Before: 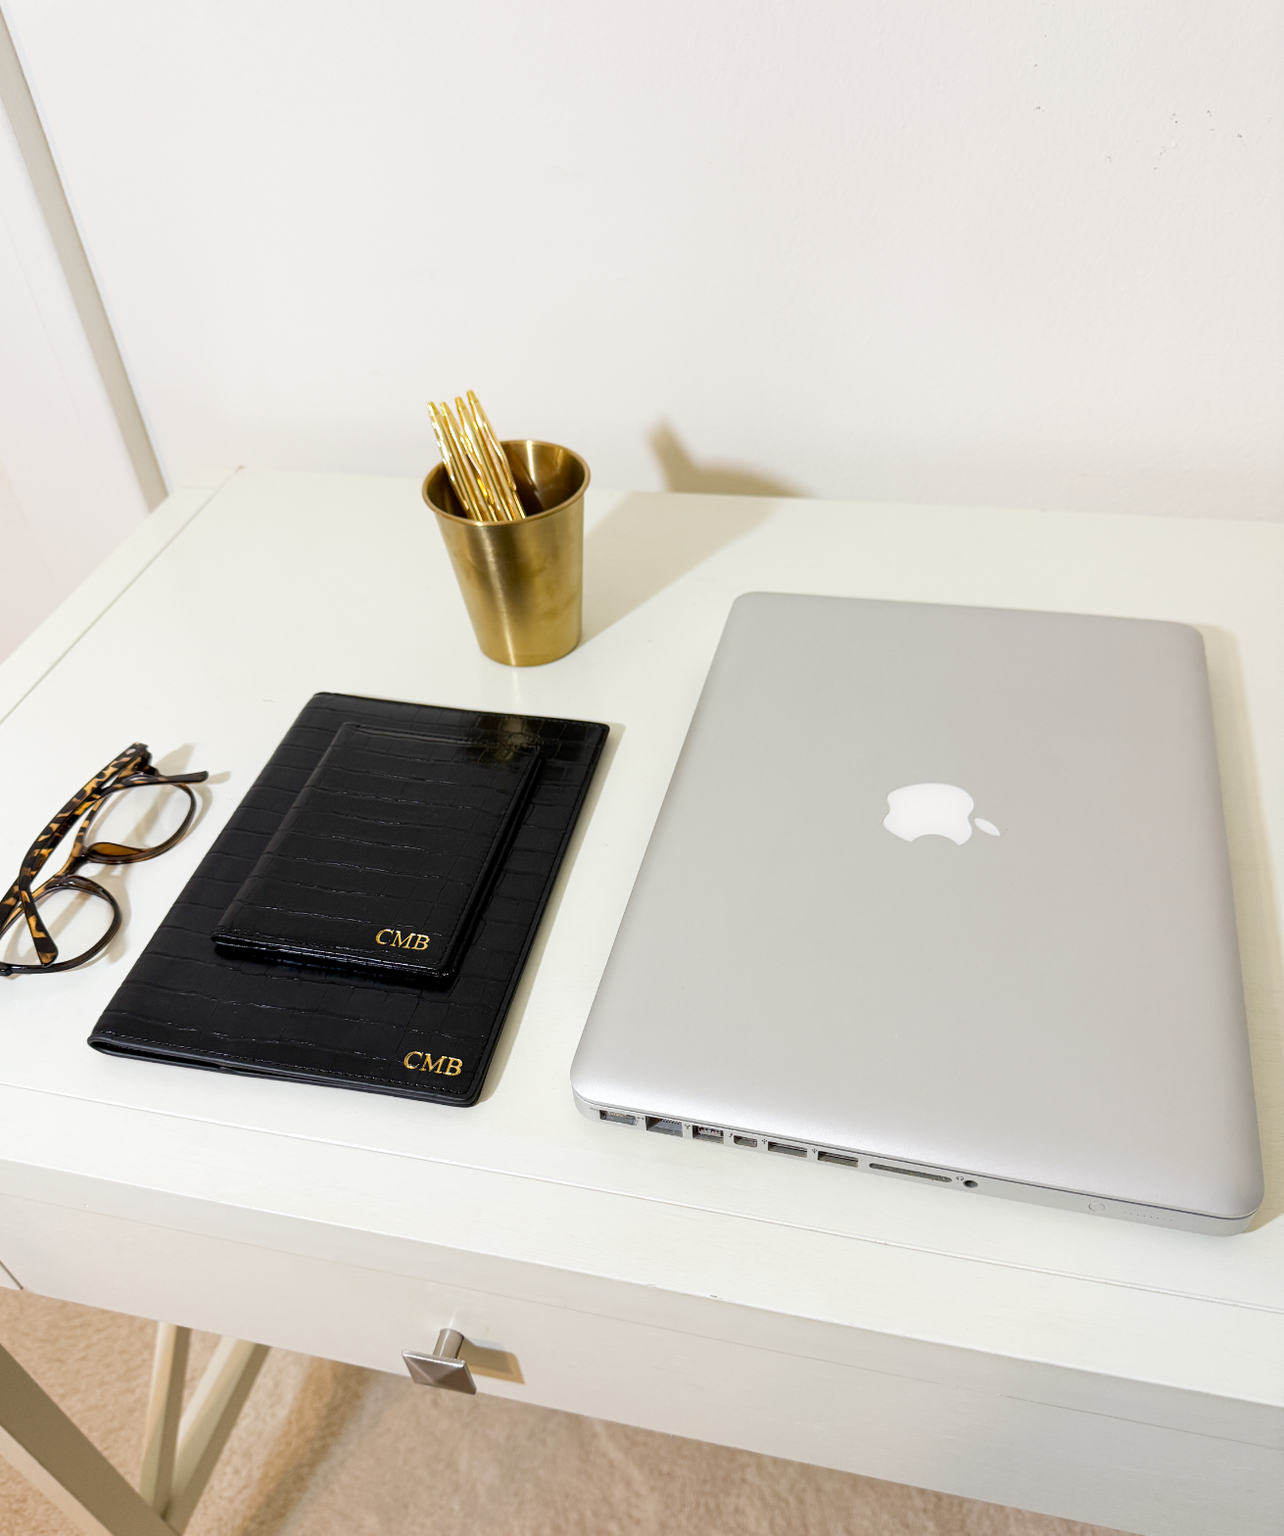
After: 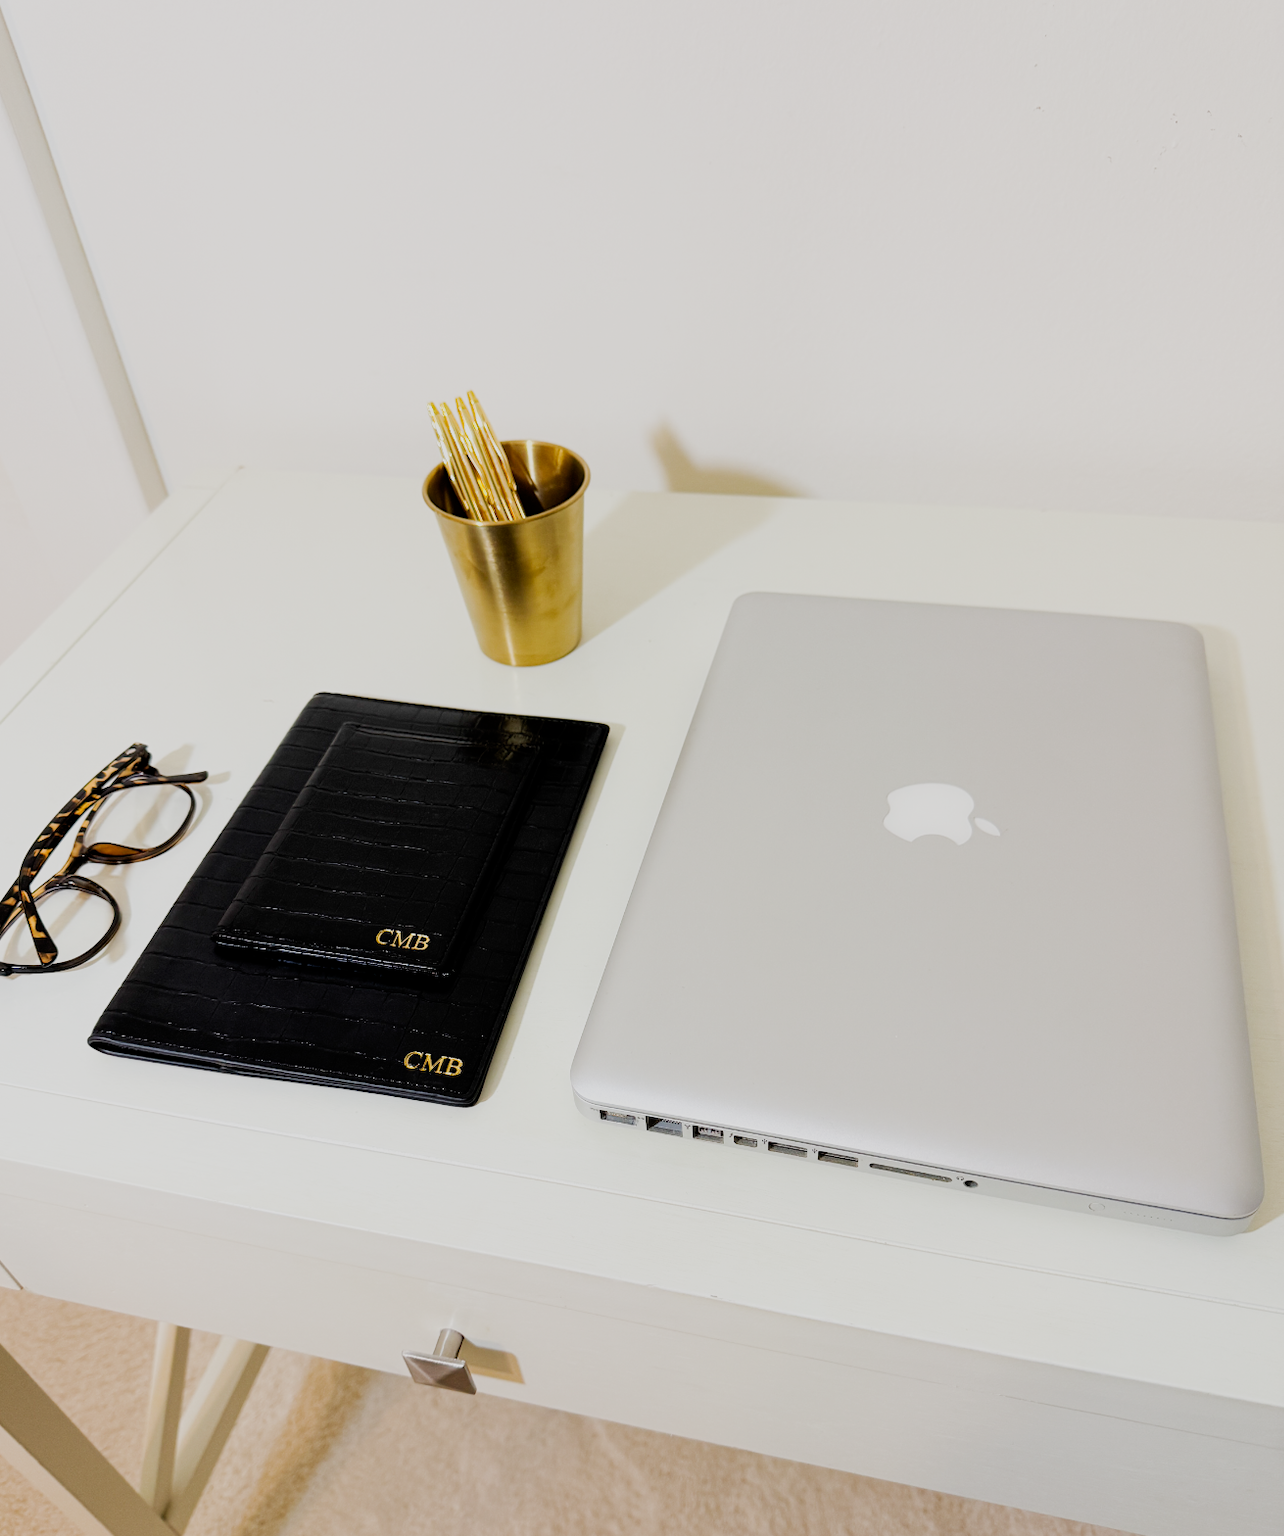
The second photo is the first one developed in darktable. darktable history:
tone curve: curves: ch0 [(0, 0) (0.058, 0.027) (0.214, 0.183) (0.304, 0.288) (0.51, 0.549) (0.658, 0.7) (0.741, 0.775) (0.844, 0.866) (0.986, 0.957)]; ch1 [(0, 0) (0.172, 0.123) (0.312, 0.296) (0.437, 0.429) (0.471, 0.469) (0.502, 0.5) (0.513, 0.515) (0.572, 0.603) (0.617, 0.653) (0.68, 0.724) (0.889, 0.924) (1, 1)]; ch2 [(0, 0) (0.411, 0.424) (0.489, 0.49) (0.502, 0.5) (0.517, 0.519) (0.549, 0.578) (0.604, 0.628) (0.693, 0.686) (1, 1)], preserve colors none
filmic rgb: black relative exposure -7.65 EV, white relative exposure 4.56 EV, hardness 3.61
